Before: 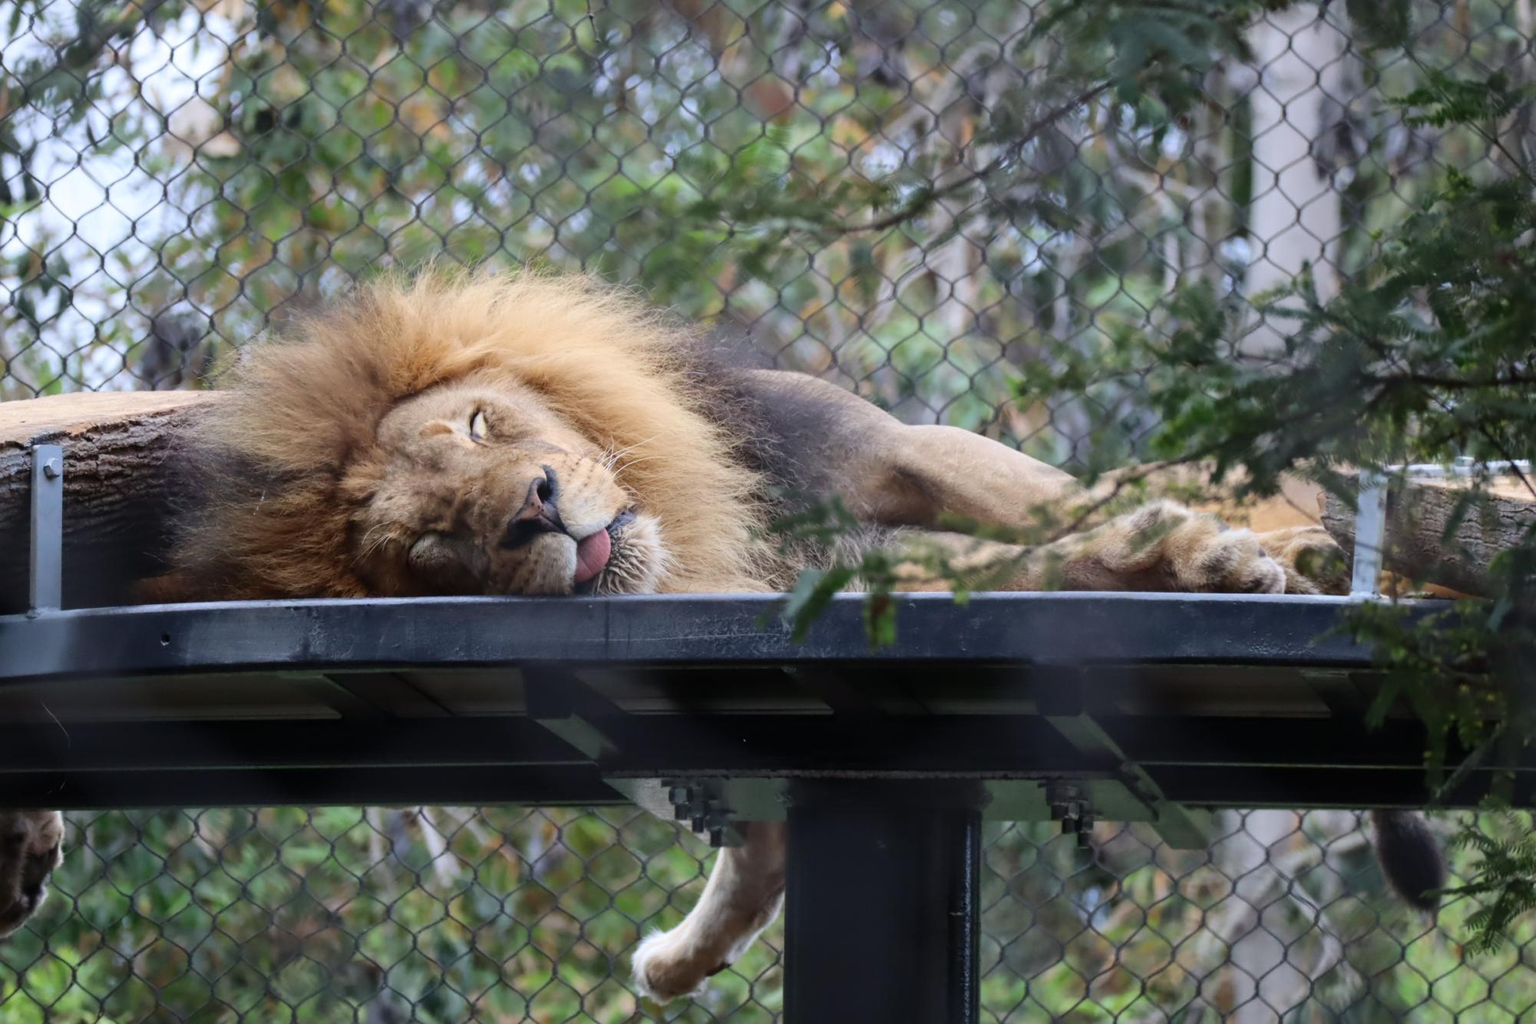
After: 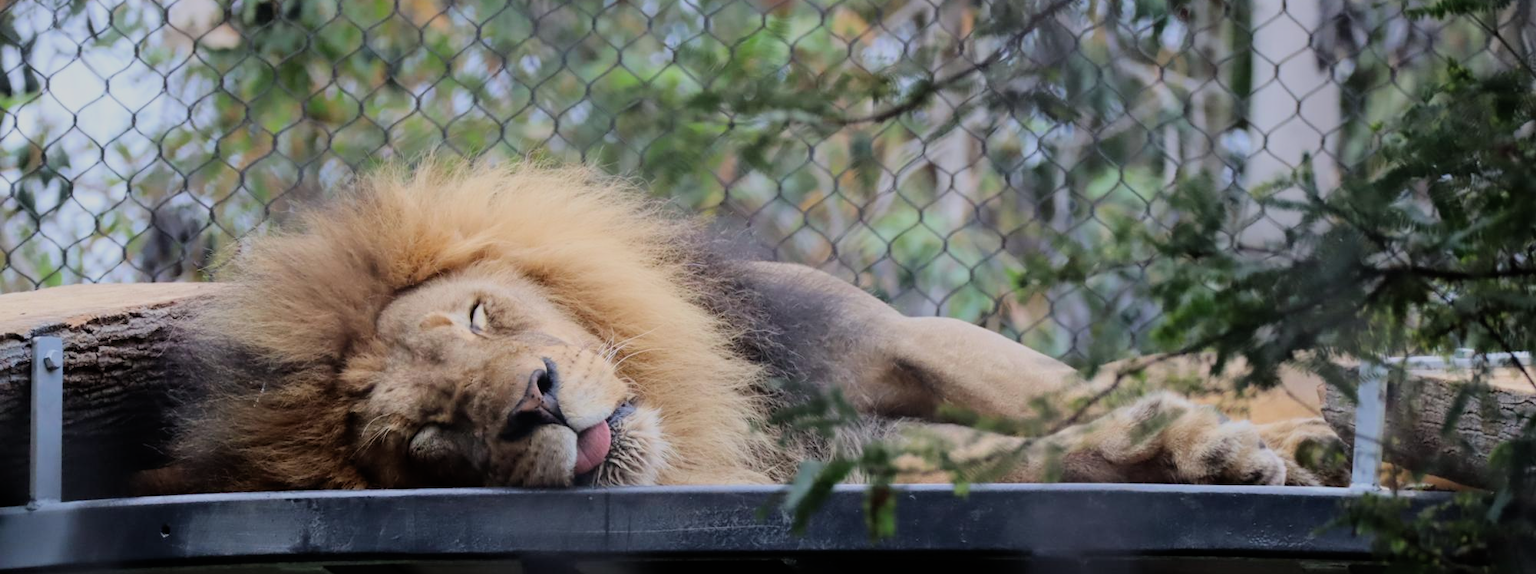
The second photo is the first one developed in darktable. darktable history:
crop and rotate: top 10.605%, bottom 33.274%
filmic rgb: black relative exposure -7.65 EV, white relative exposure 4.56 EV, hardness 3.61, color science v6 (2022)
